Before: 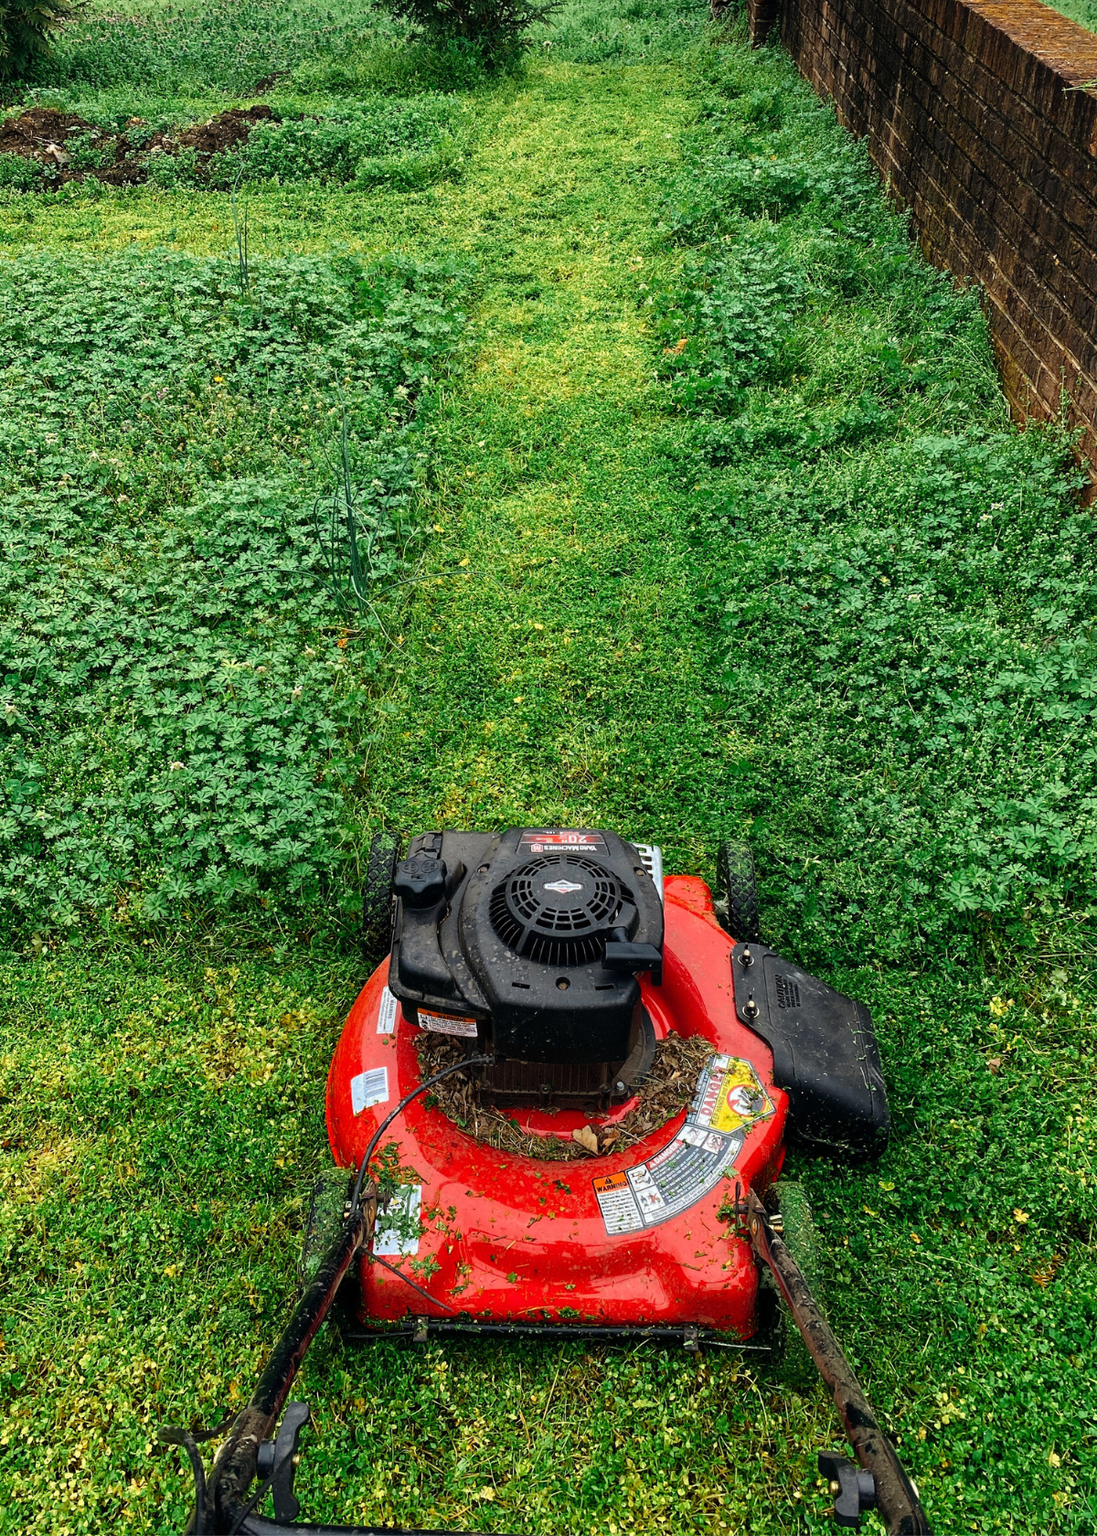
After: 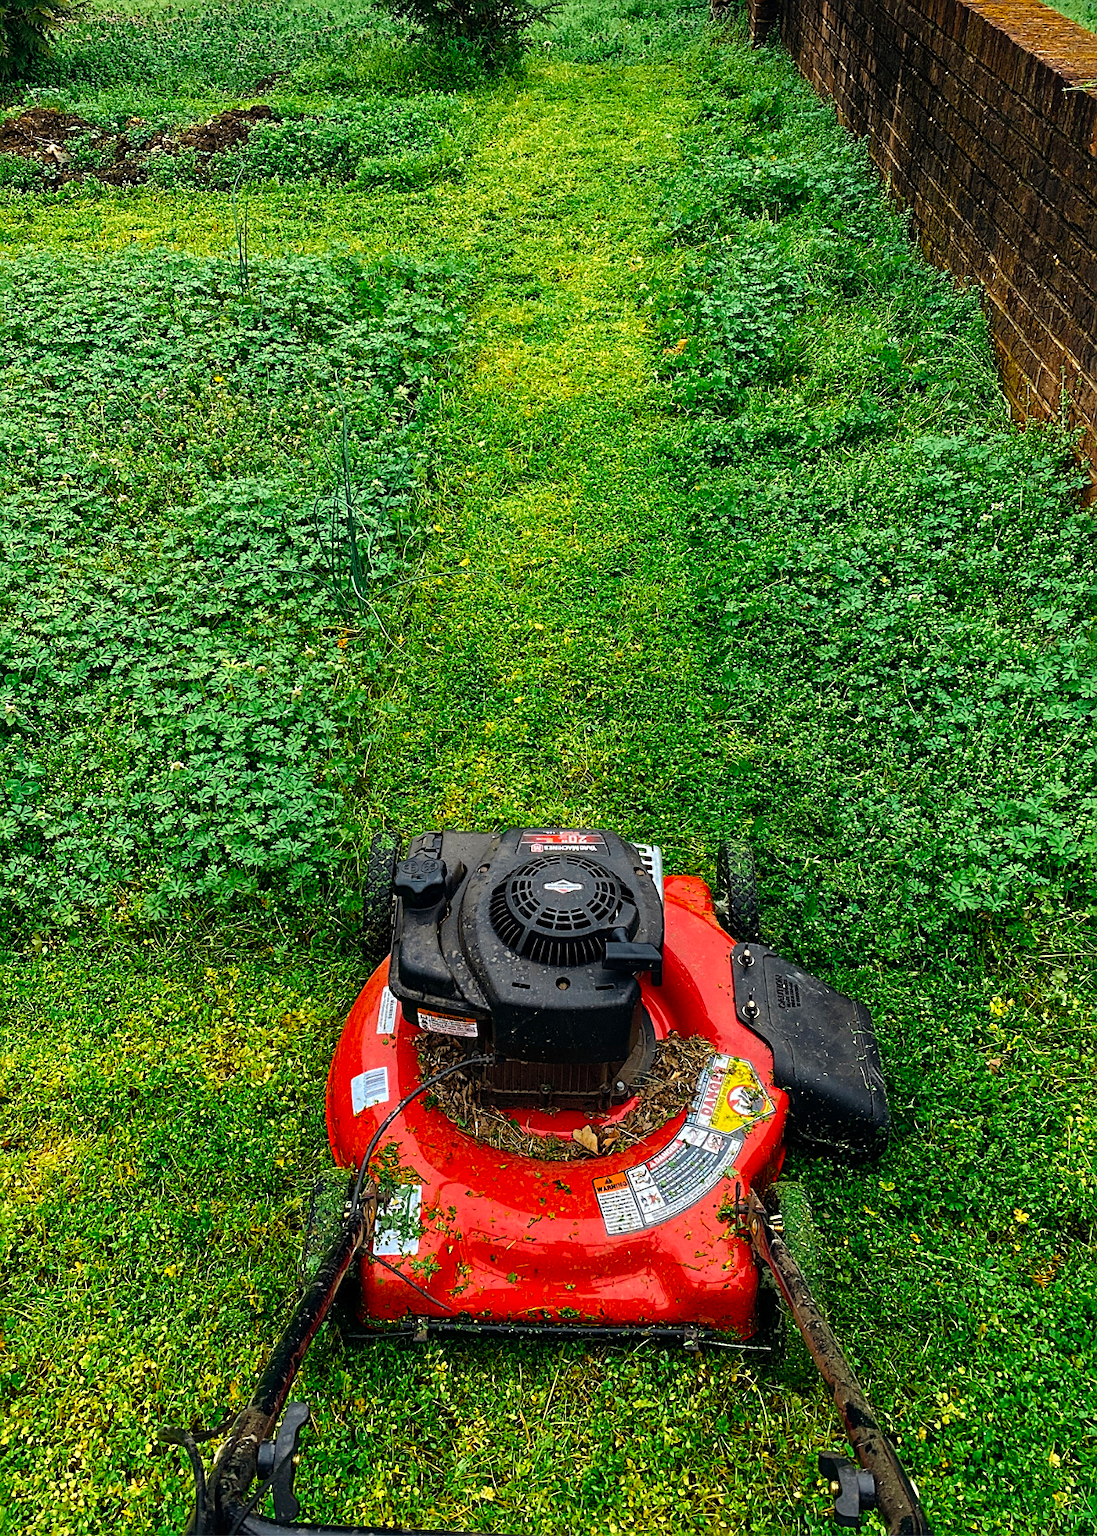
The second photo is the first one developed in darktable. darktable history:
sharpen: on, module defaults
color balance rgb: perceptual saturation grading › global saturation 20%, global vibrance 20%
